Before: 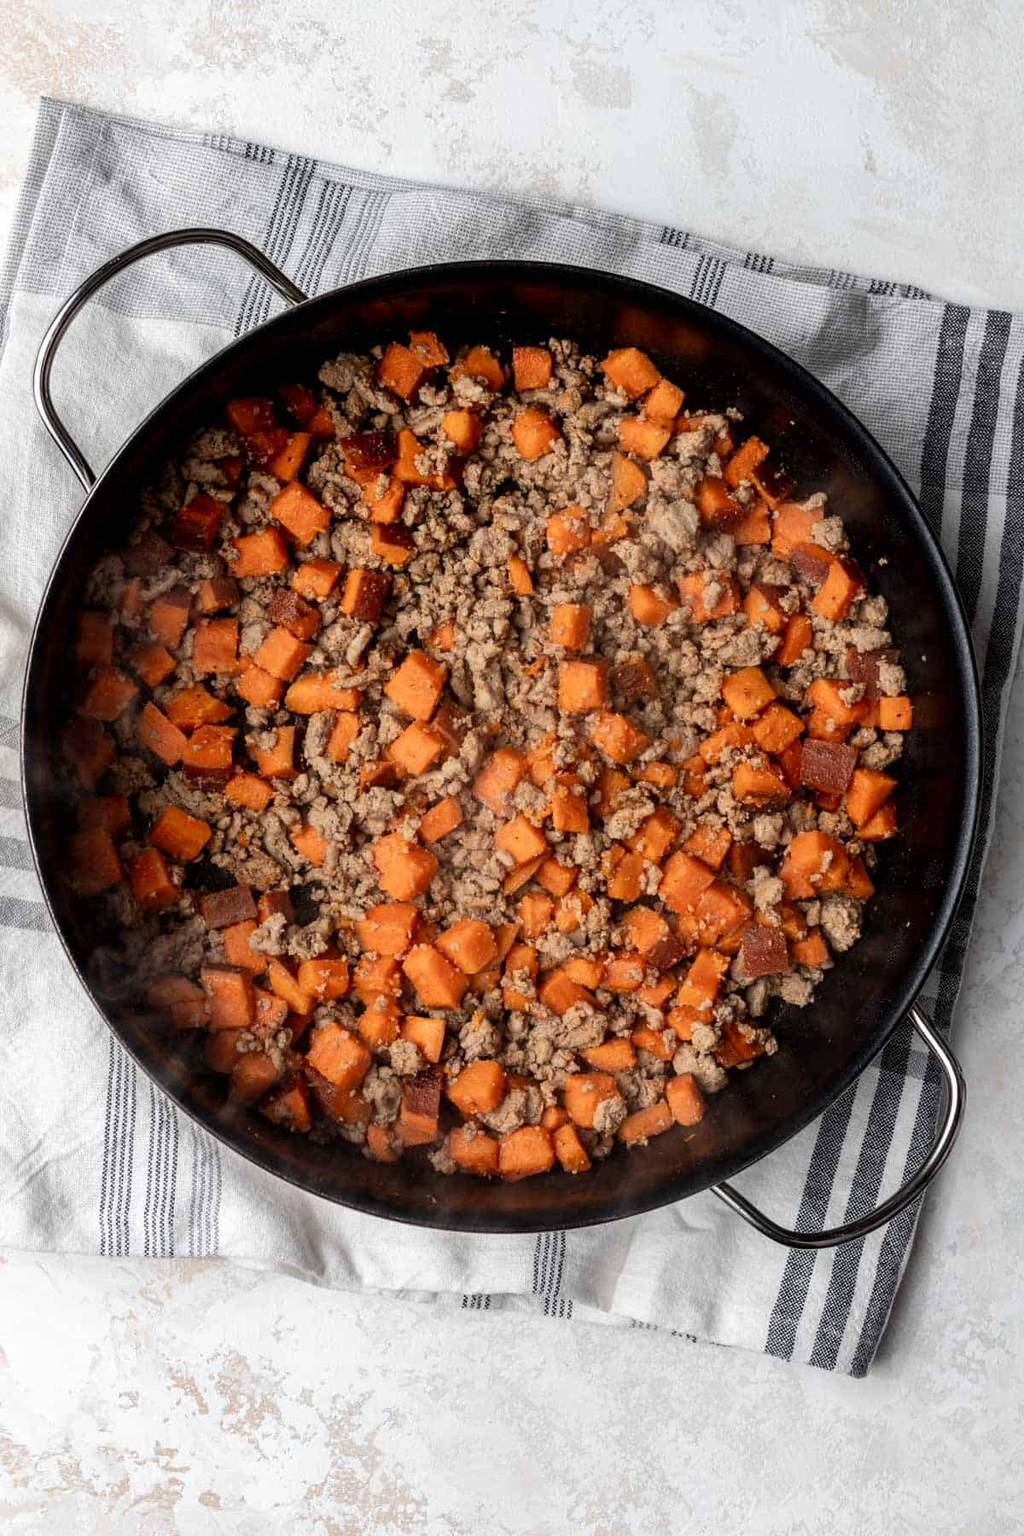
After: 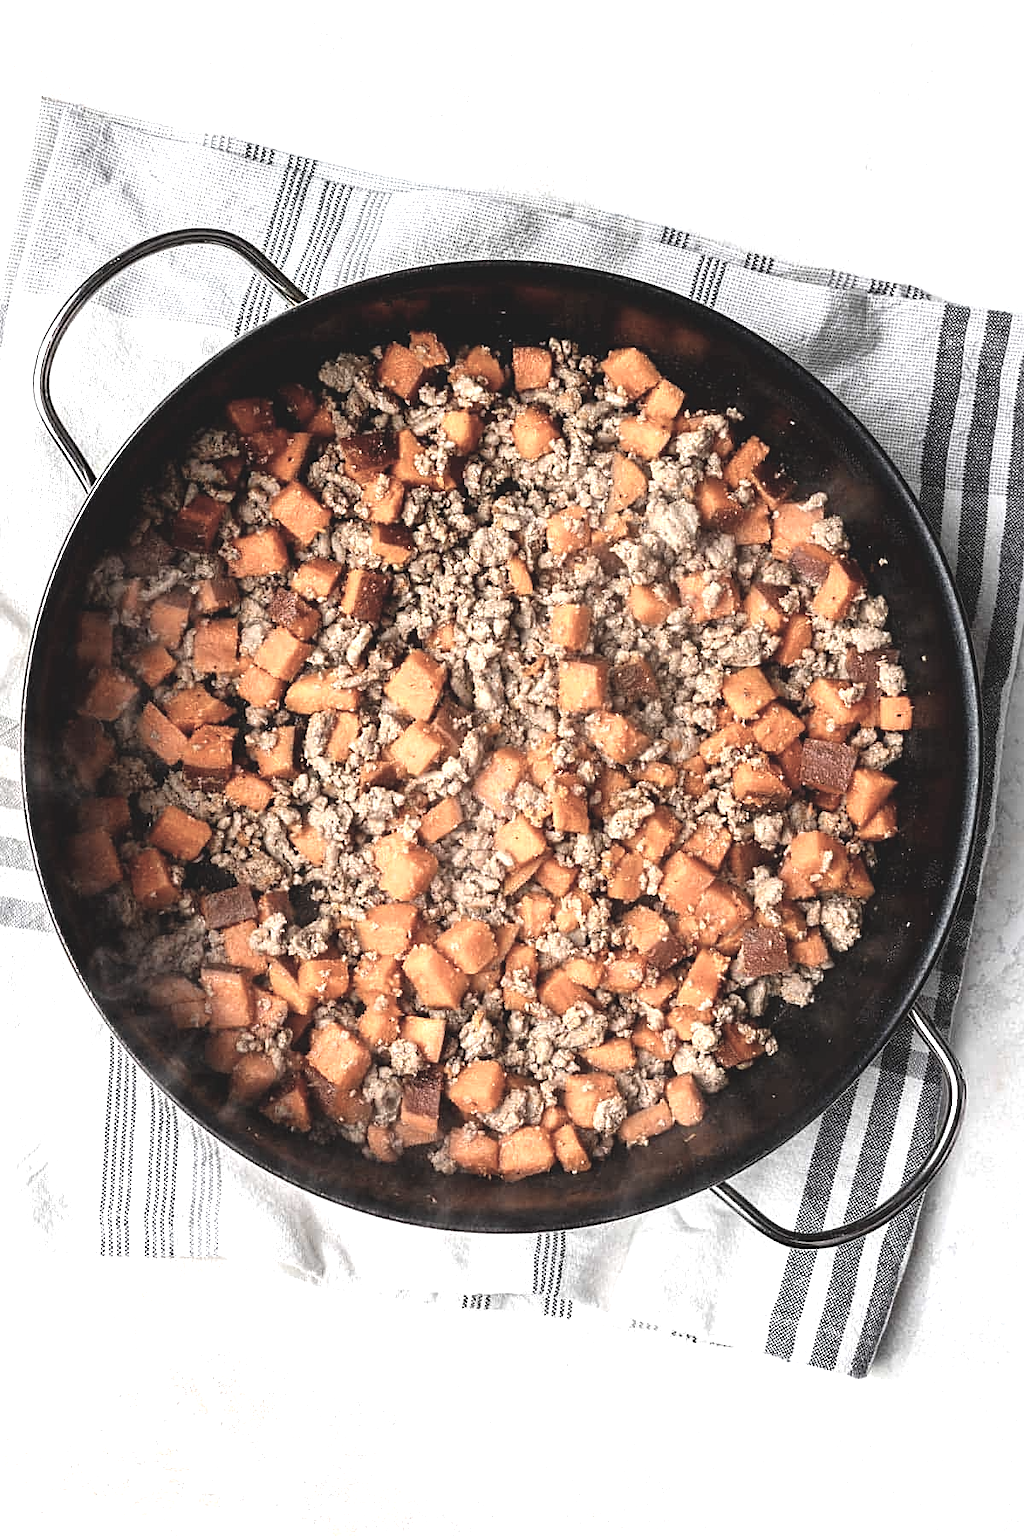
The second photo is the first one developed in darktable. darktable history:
exposure: black level correction -0.006, exposure 1 EV, compensate highlight preservation false
color correction: highlights b* -0.053, saturation 0.578
sharpen: on, module defaults
